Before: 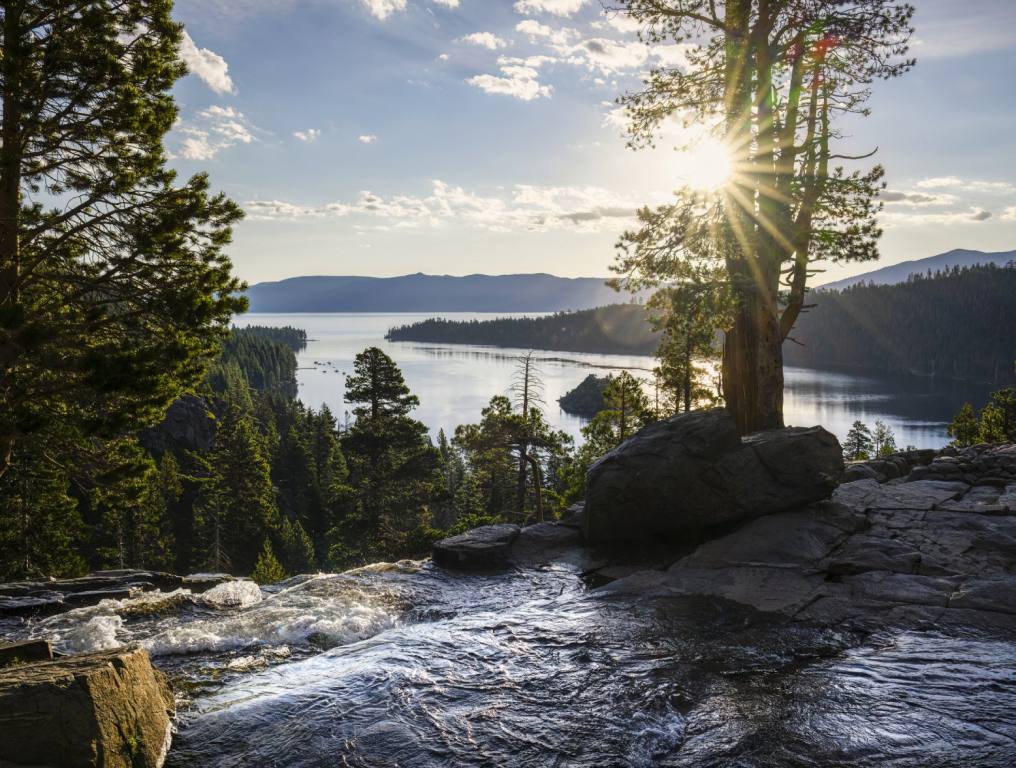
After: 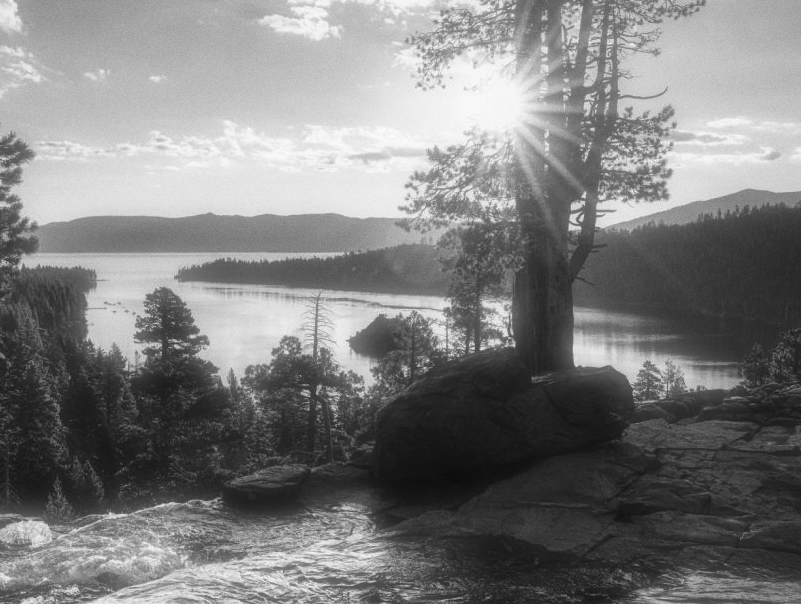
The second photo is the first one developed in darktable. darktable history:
grain: coarseness 0.09 ISO
crop and rotate: left 20.74%, top 7.912%, right 0.375%, bottom 13.378%
shadows and highlights: radius 337.17, shadows 29.01, soften with gaussian
monochrome: a -4.13, b 5.16, size 1
soften: size 60.24%, saturation 65.46%, brightness 0.506 EV, mix 25.7%
